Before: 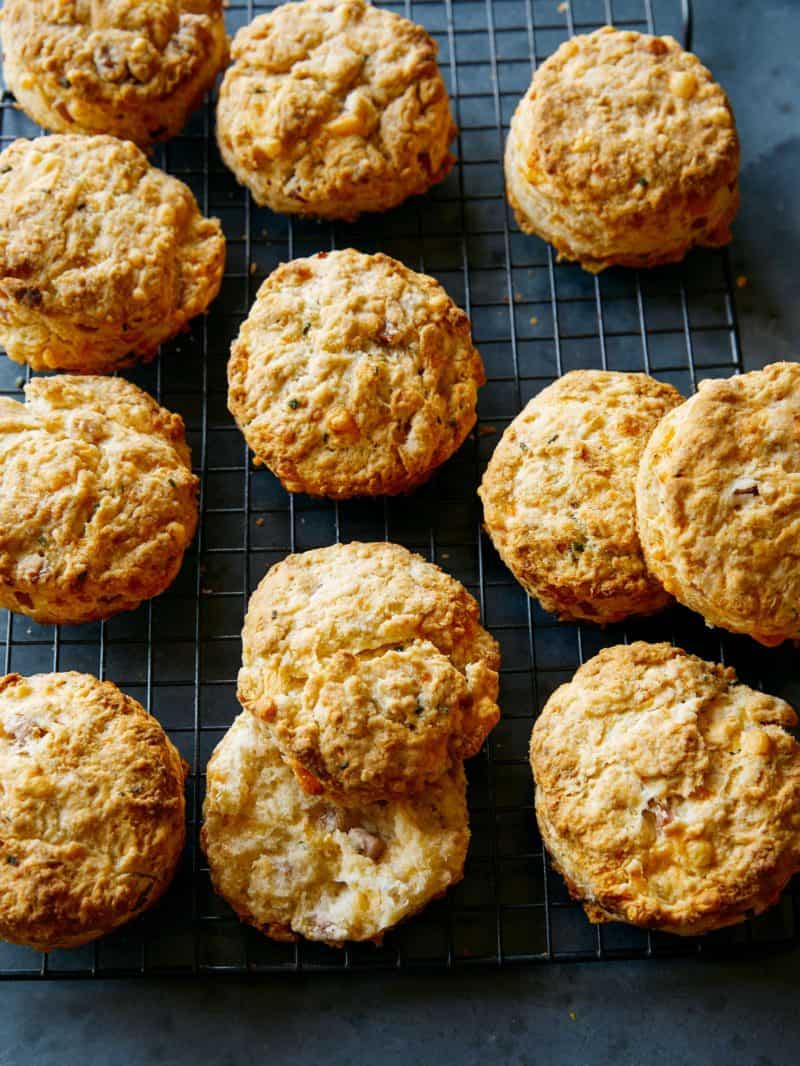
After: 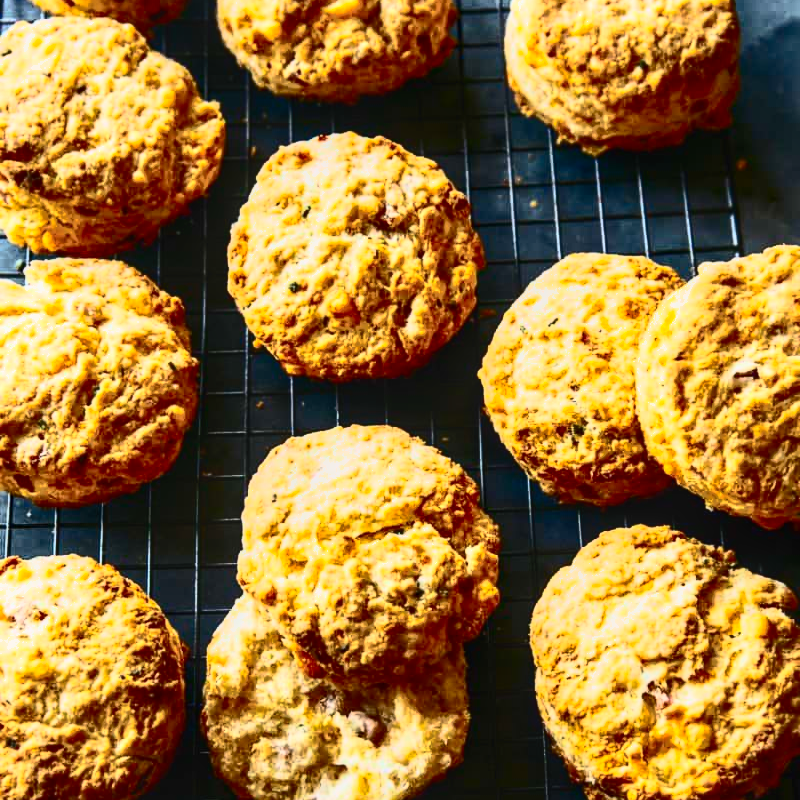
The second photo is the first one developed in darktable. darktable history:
exposure: exposure 0.253 EV, compensate exposure bias true, compensate highlight preservation false
shadows and highlights: shadows 40.15, highlights -59.68
contrast brightness saturation: contrast 0.92, brightness 0.191
crop: top 11.057%, bottom 13.871%
local contrast: on, module defaults
